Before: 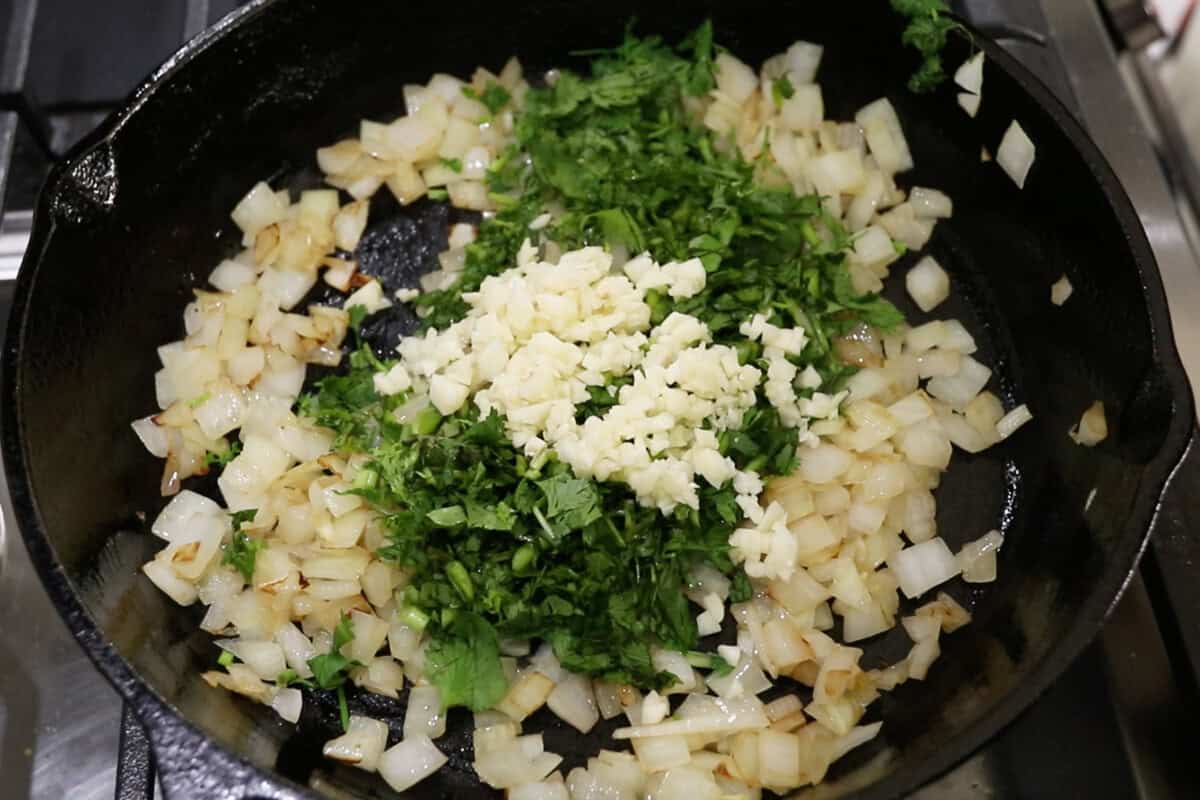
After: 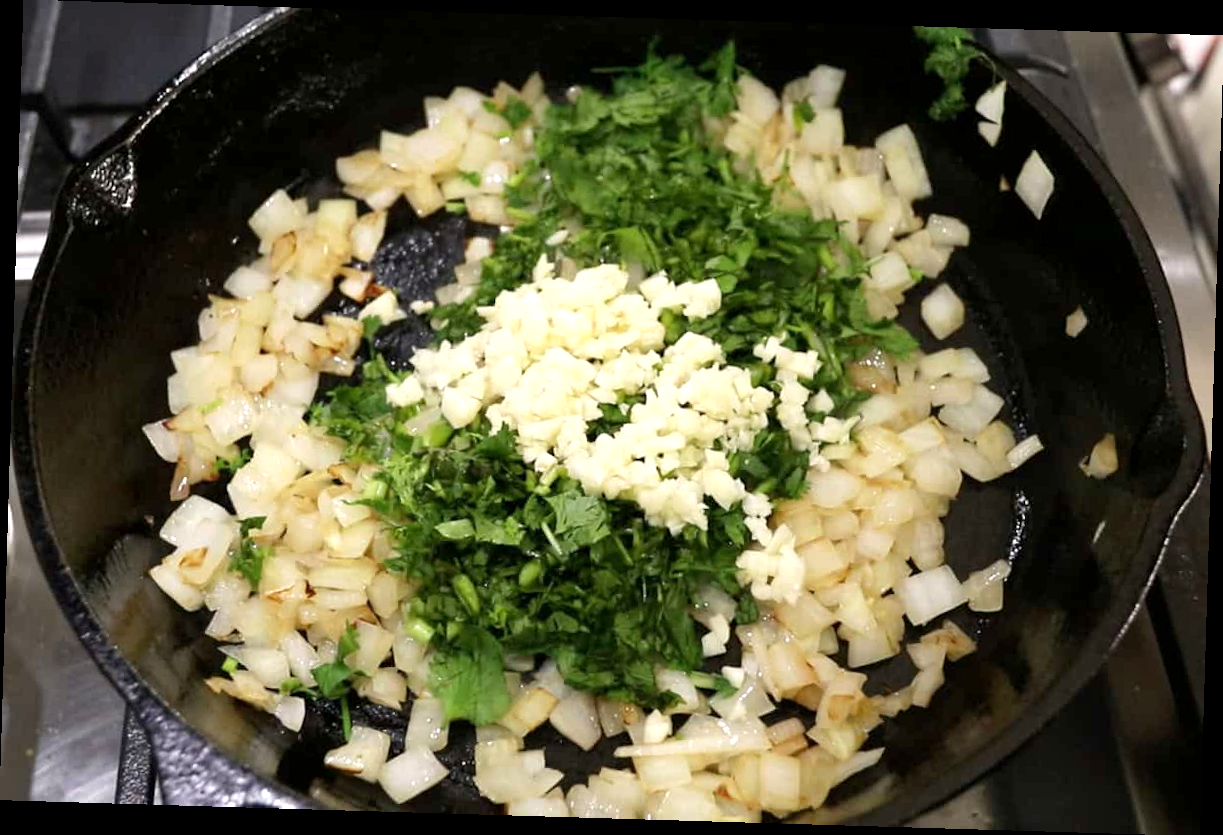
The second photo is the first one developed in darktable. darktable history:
white balance: red 1.009, blue 0.985
exposure: black level correction 0.001, exposure 0.5 EV, compensate exposure bias true, compensate highlight preservation false
rotate and perspective: rotation 1.72°, automatic cropping off
